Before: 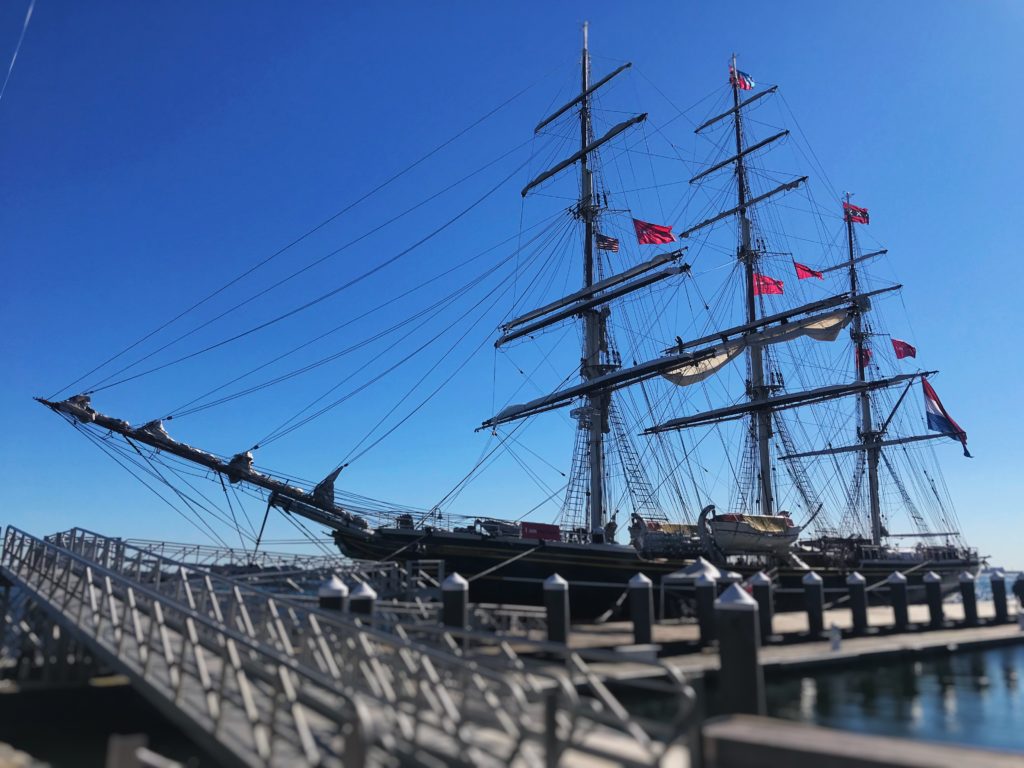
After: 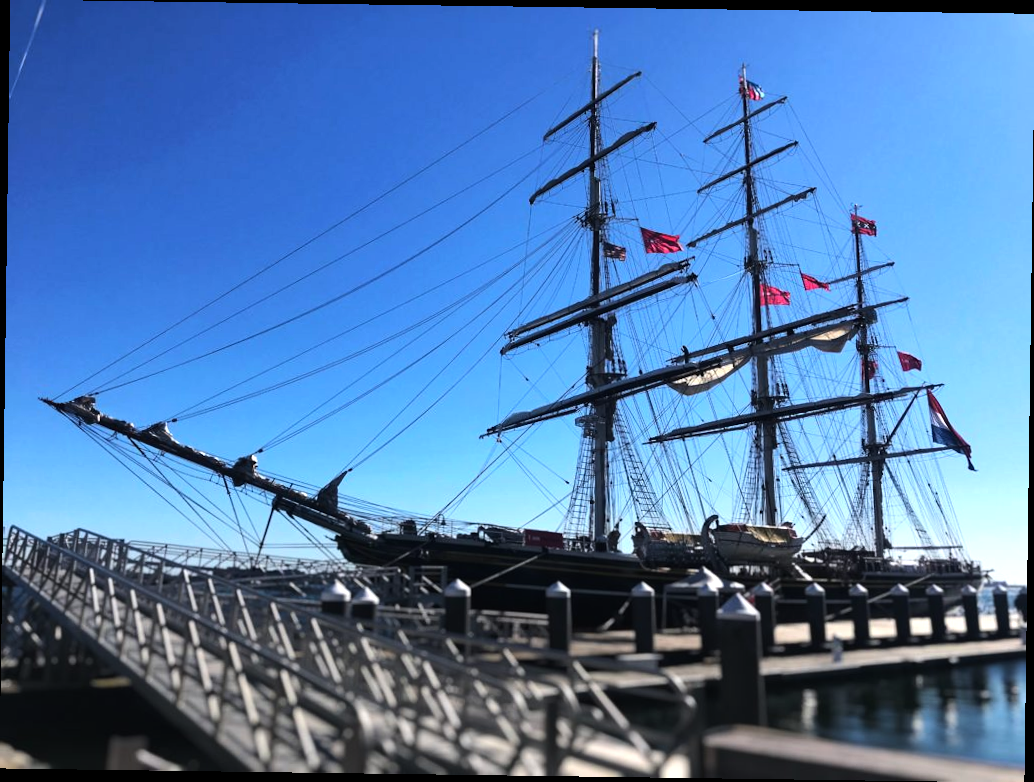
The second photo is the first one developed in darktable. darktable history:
tone equalizer: -8 EV -0.75 EV, -7 EV -0.7 EV, -6 EV -0.6 EV, -5 EV -0.4 EV, -3 EV 0.4 EV, -2 EV 0.6 EV, -1 EV 0.7 EV, +0 EV 0.75 EV, edges refinement/feathering 500, mask exposure compensation -1.57 EV, preserve details no
rotate and perspective: rotation 0.8°, automatic cropping off
